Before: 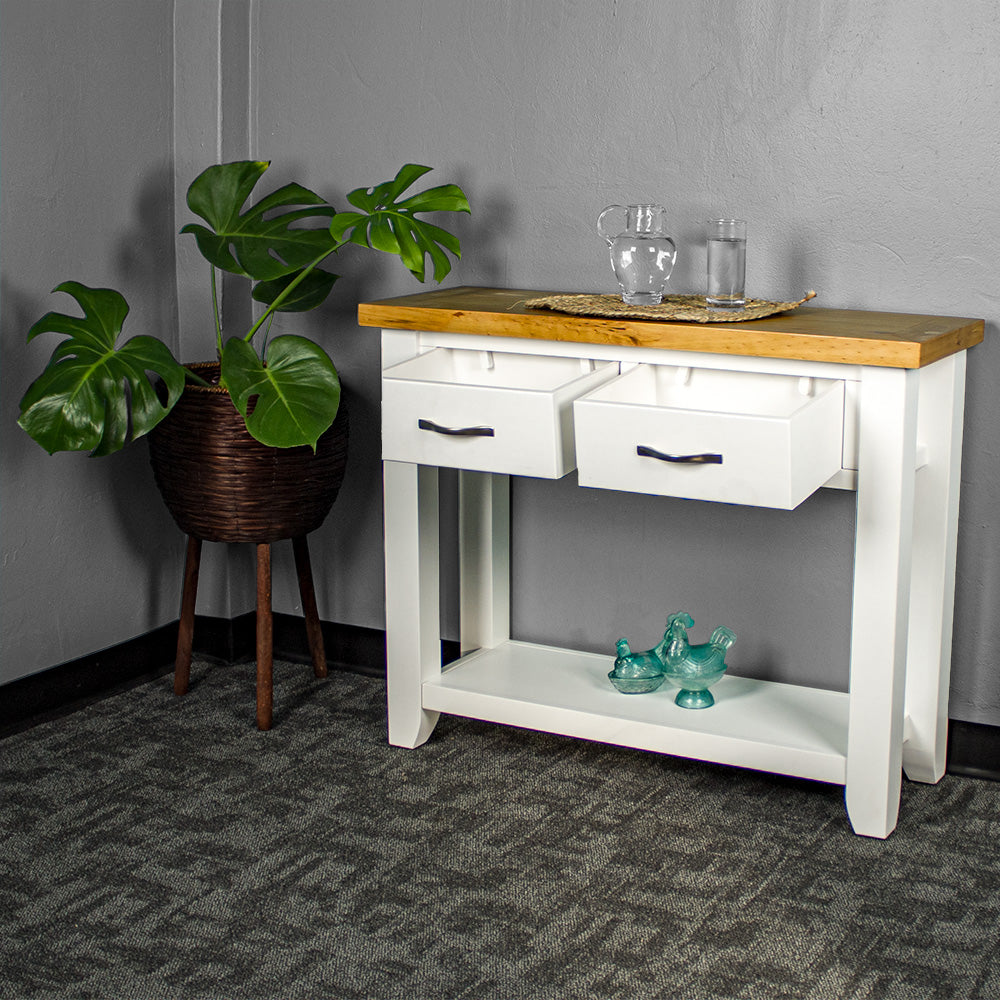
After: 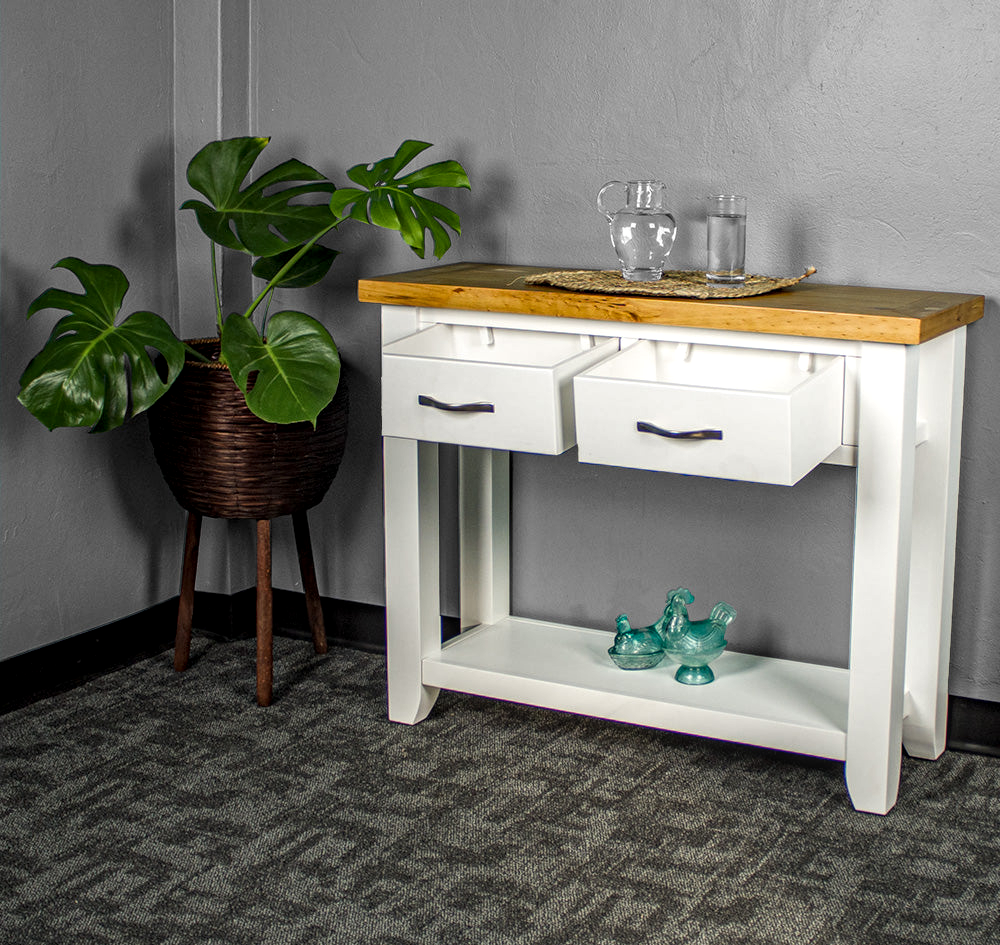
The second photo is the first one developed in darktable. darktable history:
crop and rotate: top 2.455%, bottom 3.008%
local contrast: on, module defaults
